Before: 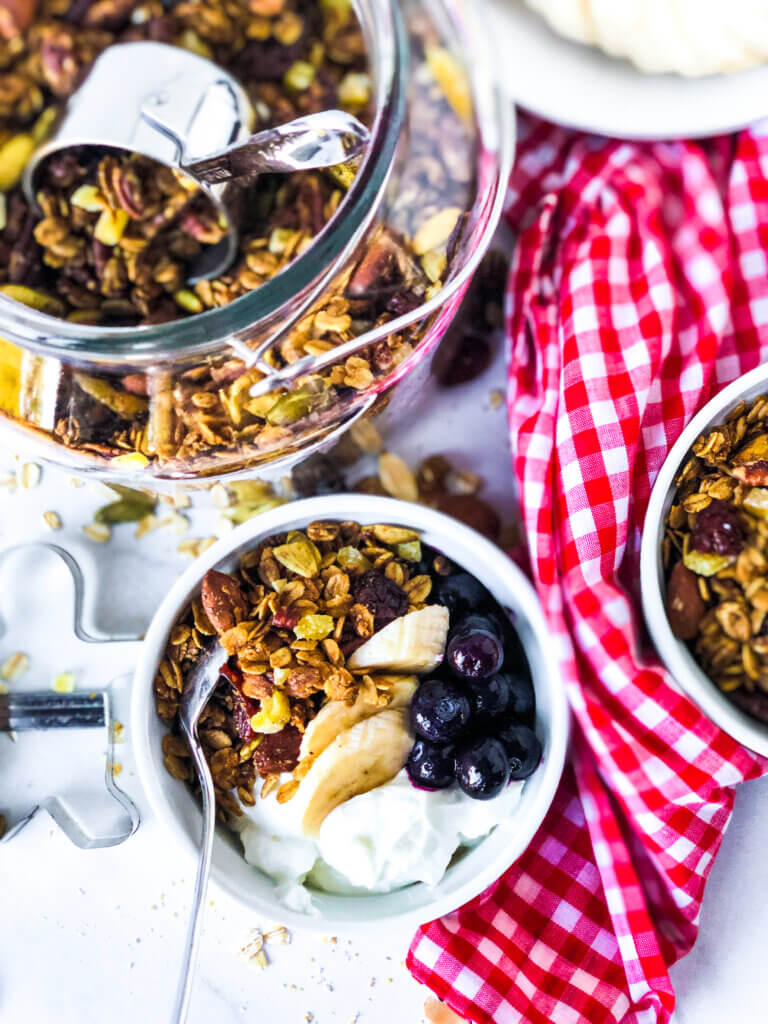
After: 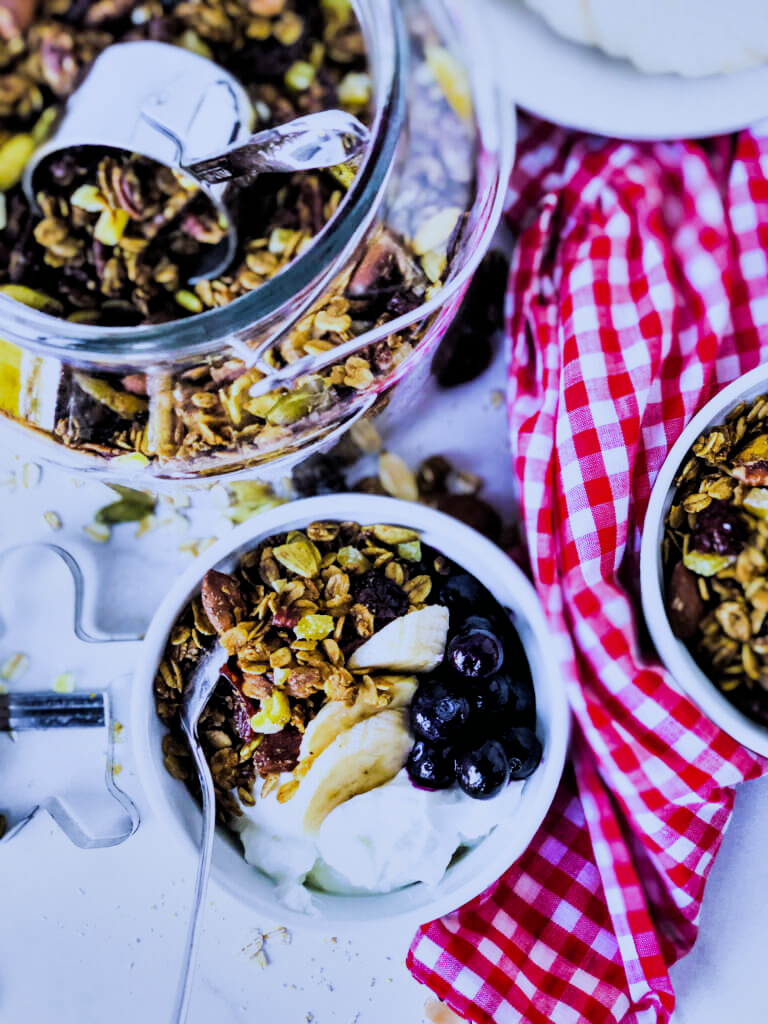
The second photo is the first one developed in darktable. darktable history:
white balance: red 0.871, blue 1.249
filmic rgb: black relative exposure -5 EV, hardness 2.88, contrast 1.2, highlights saturation mix -30%
shadows and highlights: soften with gaussian
